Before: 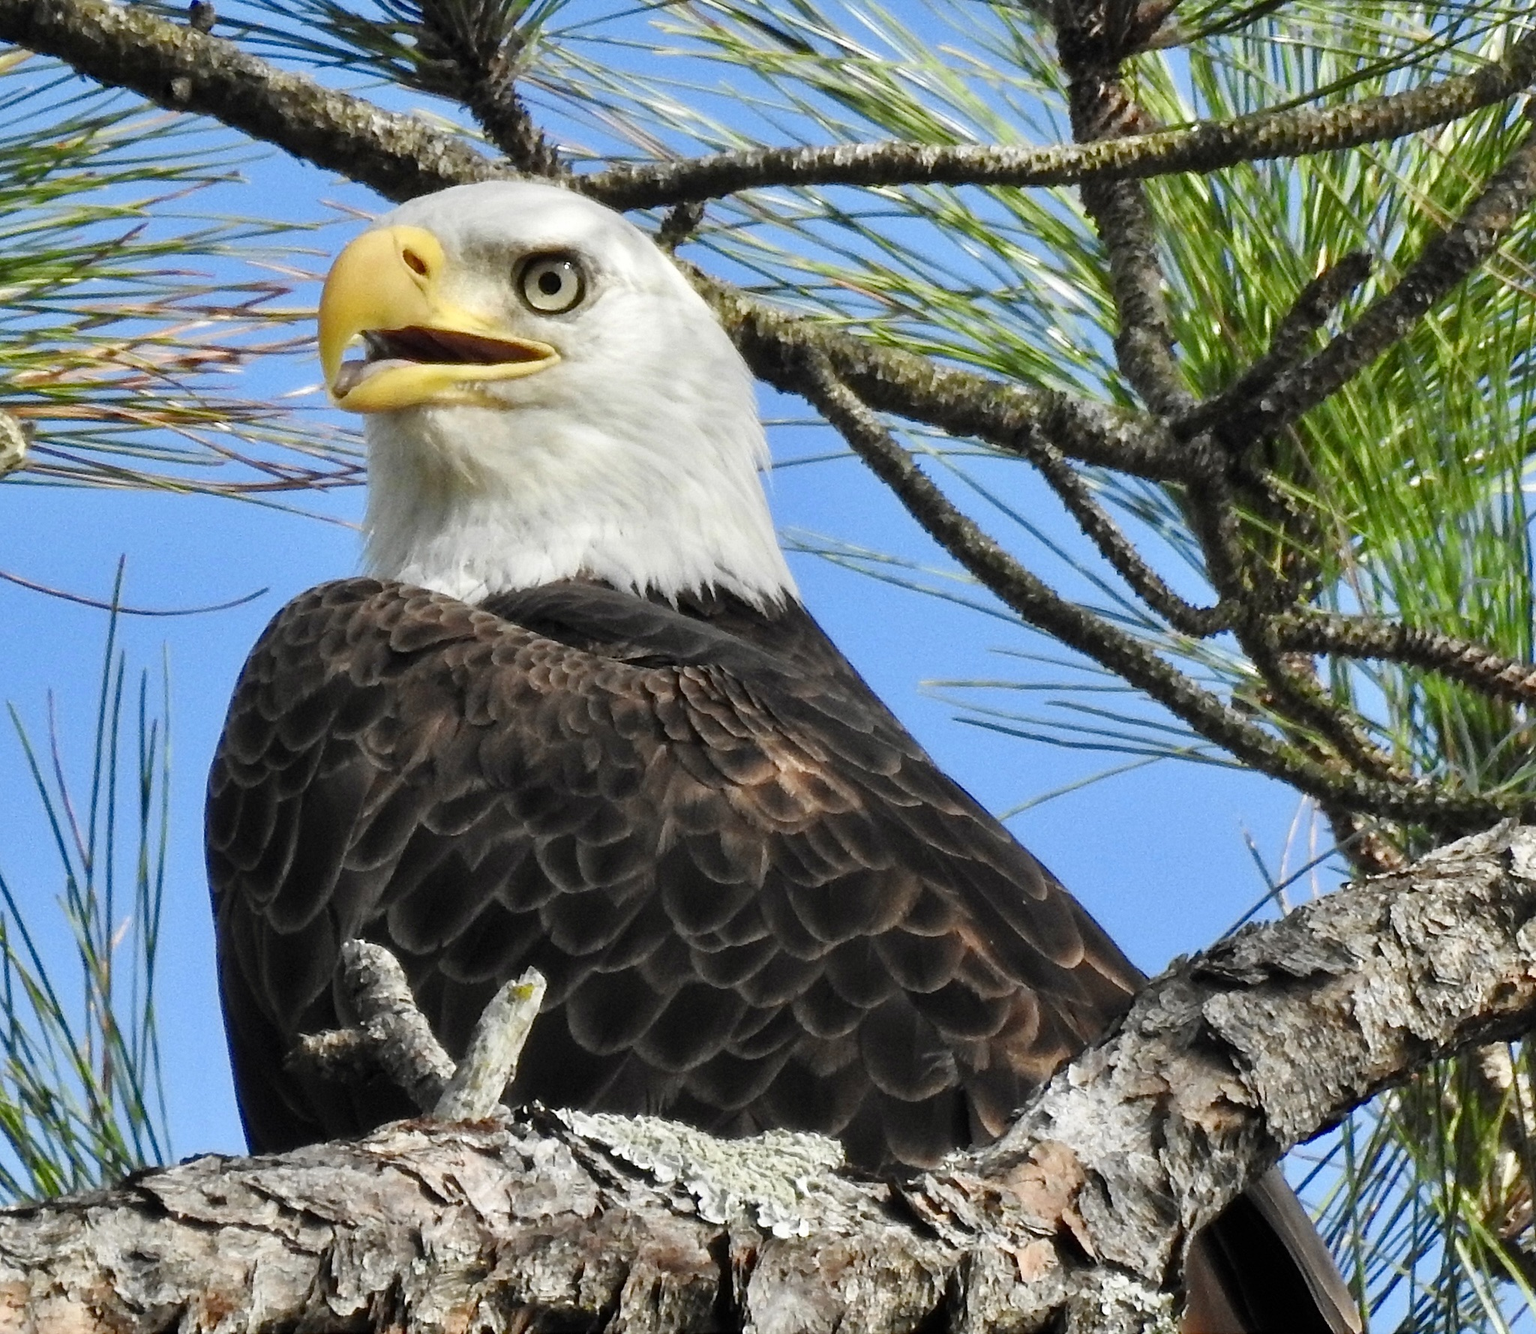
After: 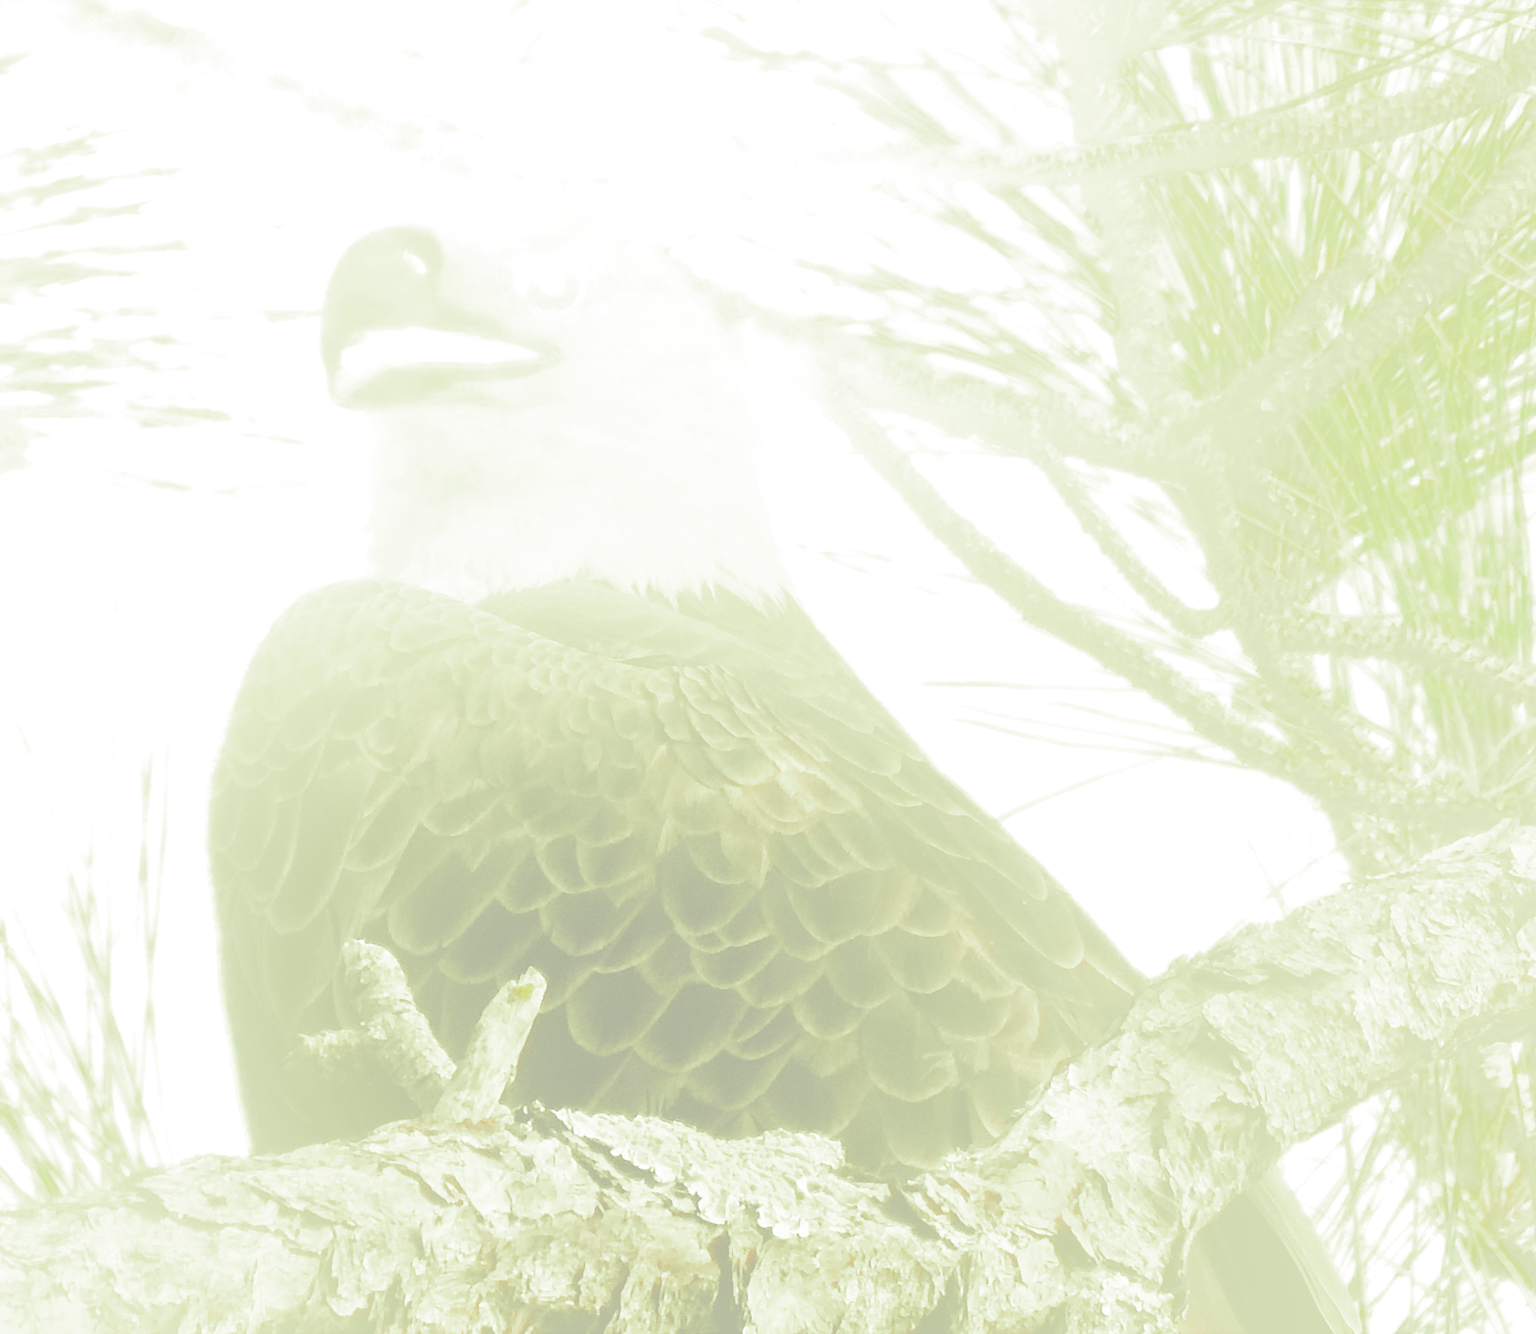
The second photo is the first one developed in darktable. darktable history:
split-toning: shadows › hue 290.82°, shadows › saturation 0.34, highlights › saturation 0.38, balance 0, compress 50%
bloom: size 85%, threshold 5%, strength 85%
